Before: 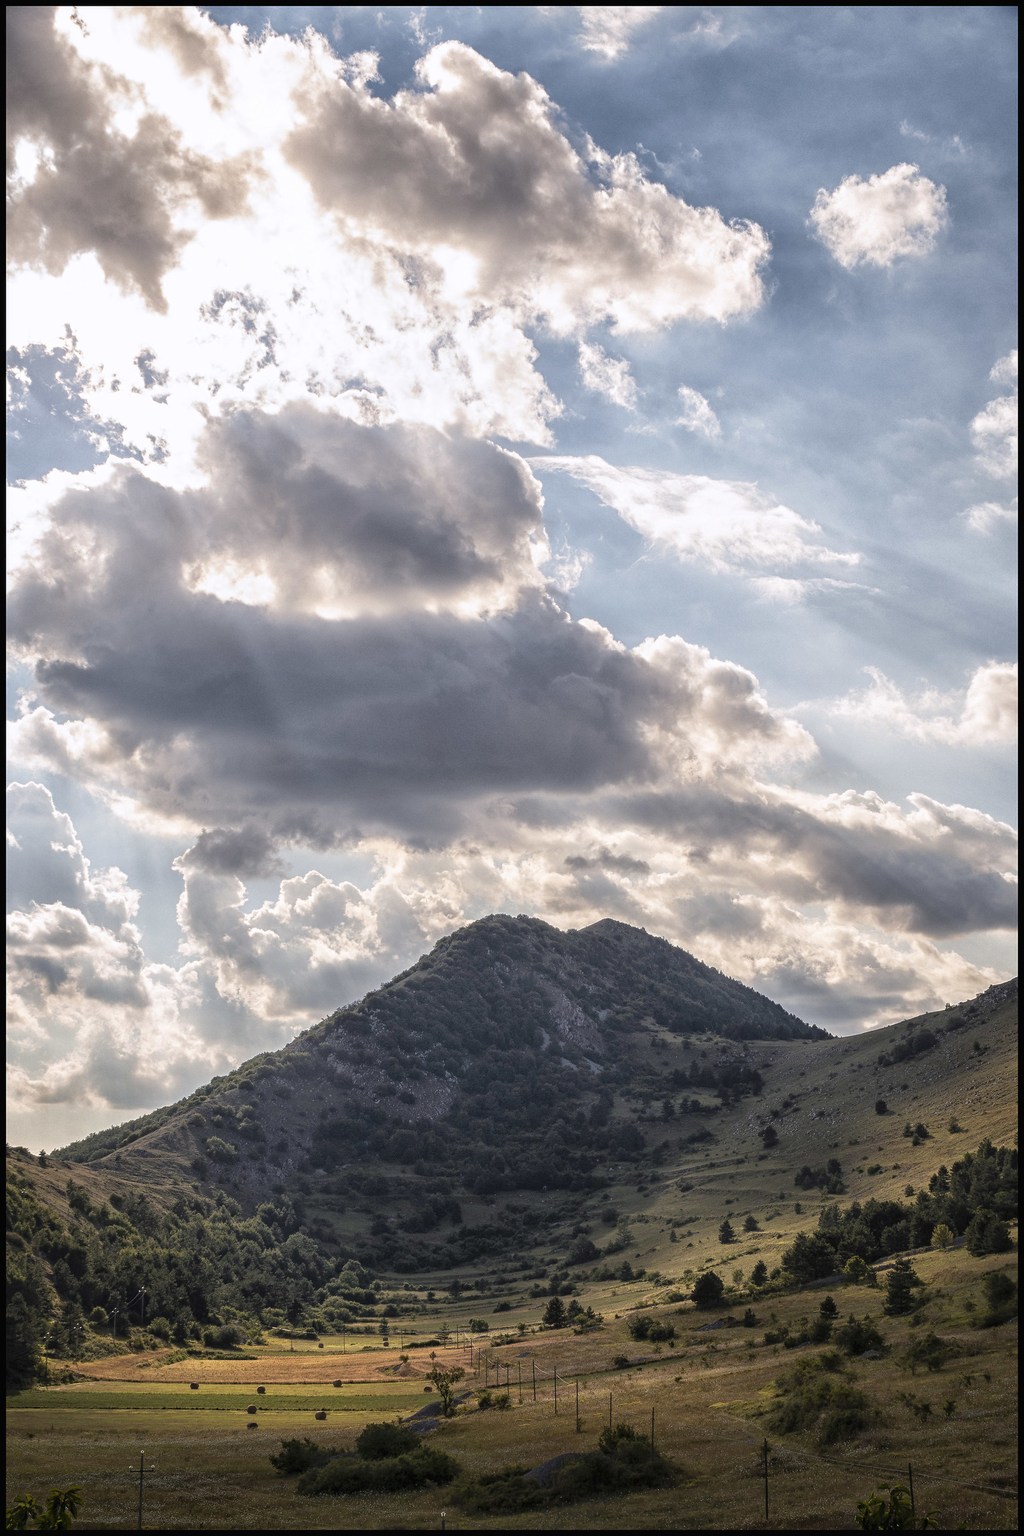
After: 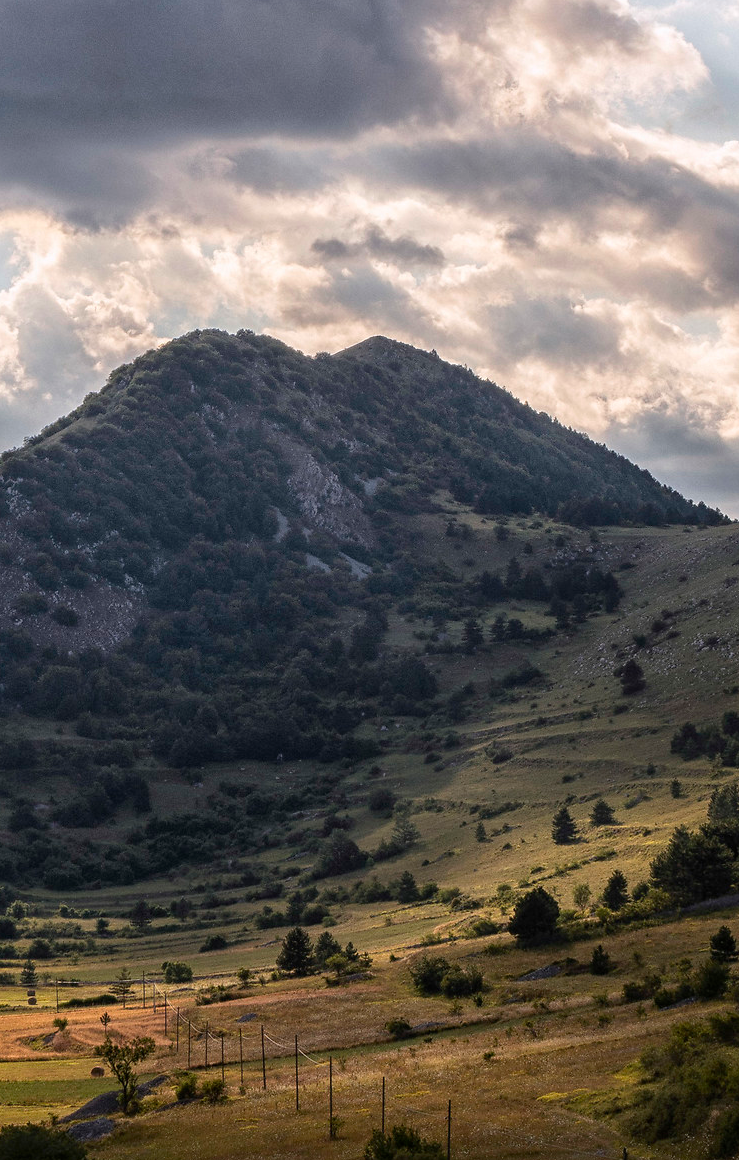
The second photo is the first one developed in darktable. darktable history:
contrast brightness saturation: contrast 0.076, saturation 0.199
crop: left 35.709%, top 45.801%, right 18.092%, bottom 5.828%
